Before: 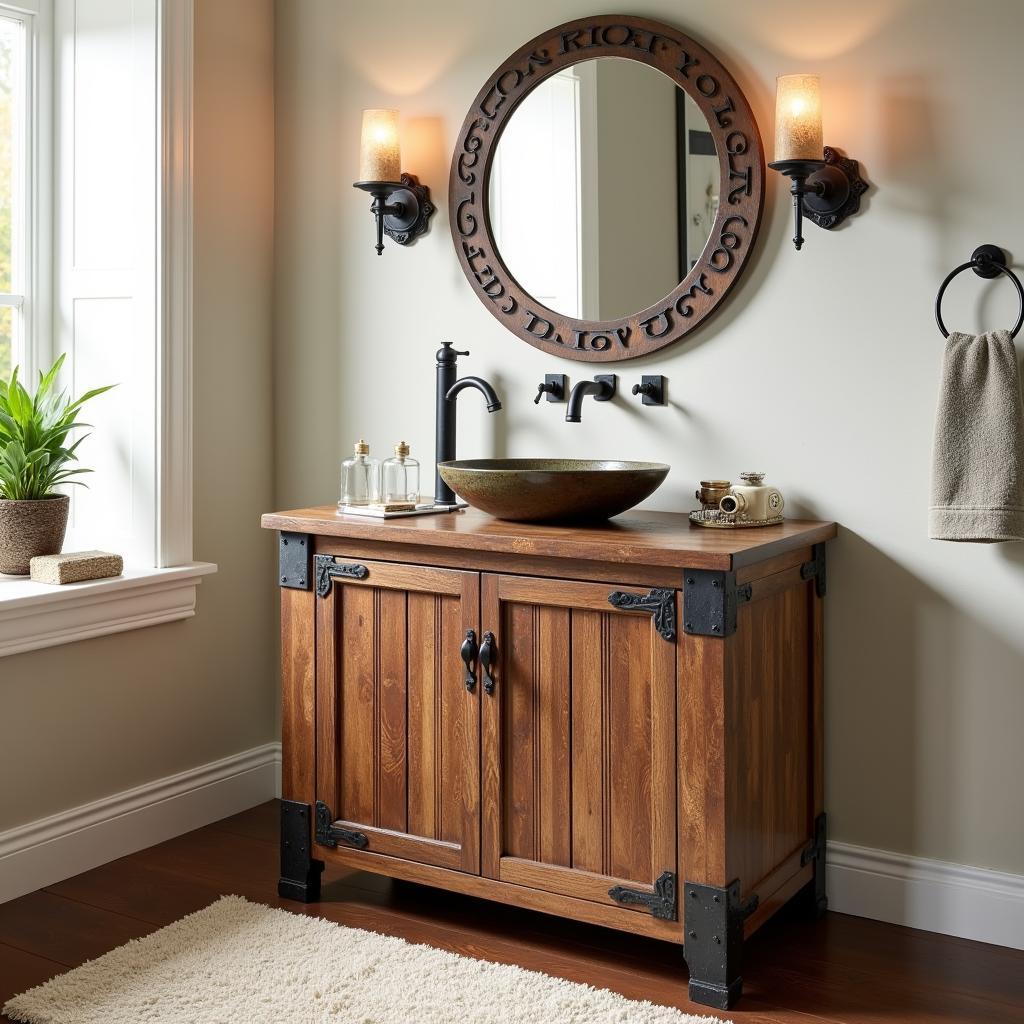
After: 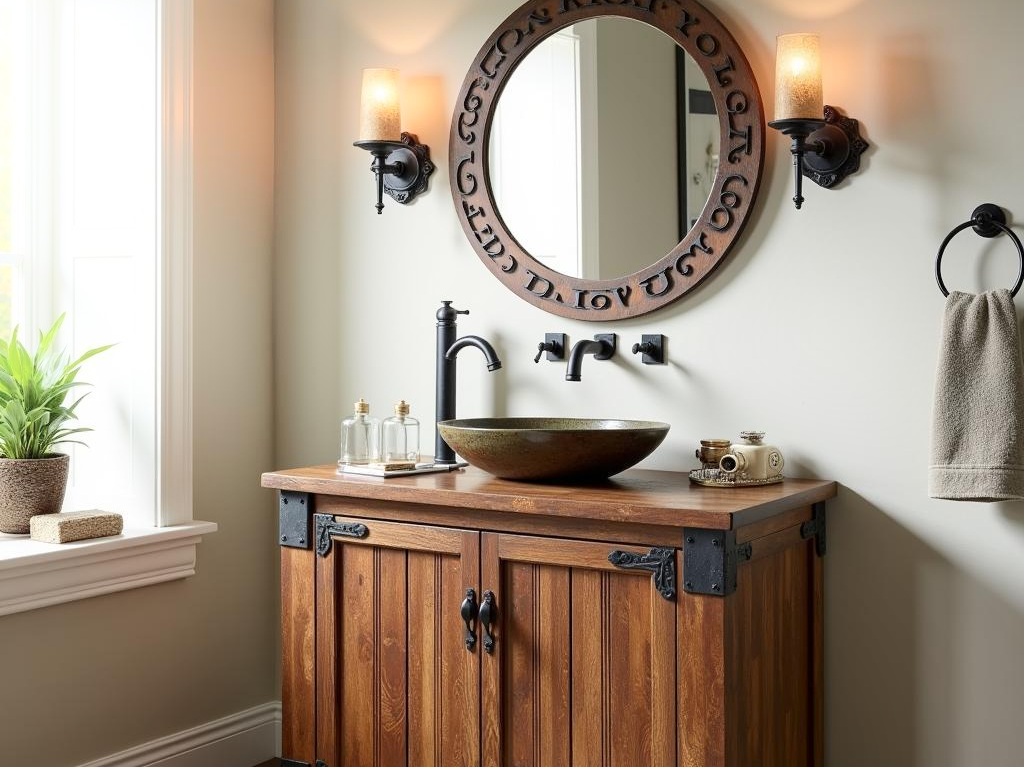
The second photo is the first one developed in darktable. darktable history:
crop: top 4.057%, bottom 21.04%
shadows and highlights: shadows -53.93, highlights 86.84, soften with gaussian
